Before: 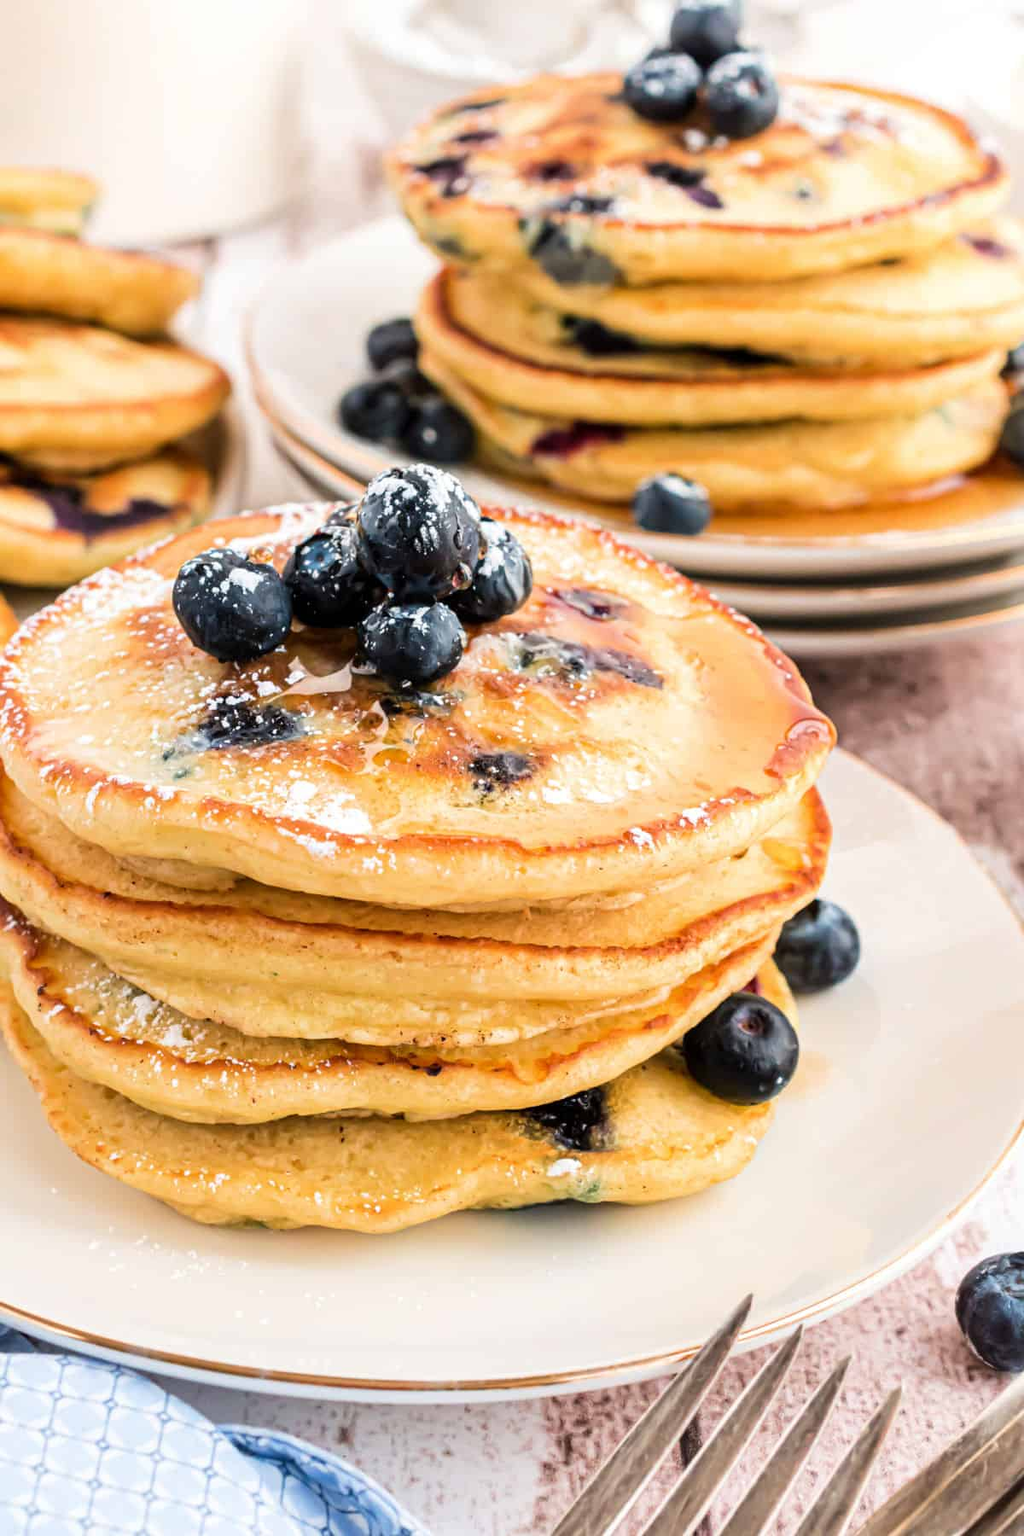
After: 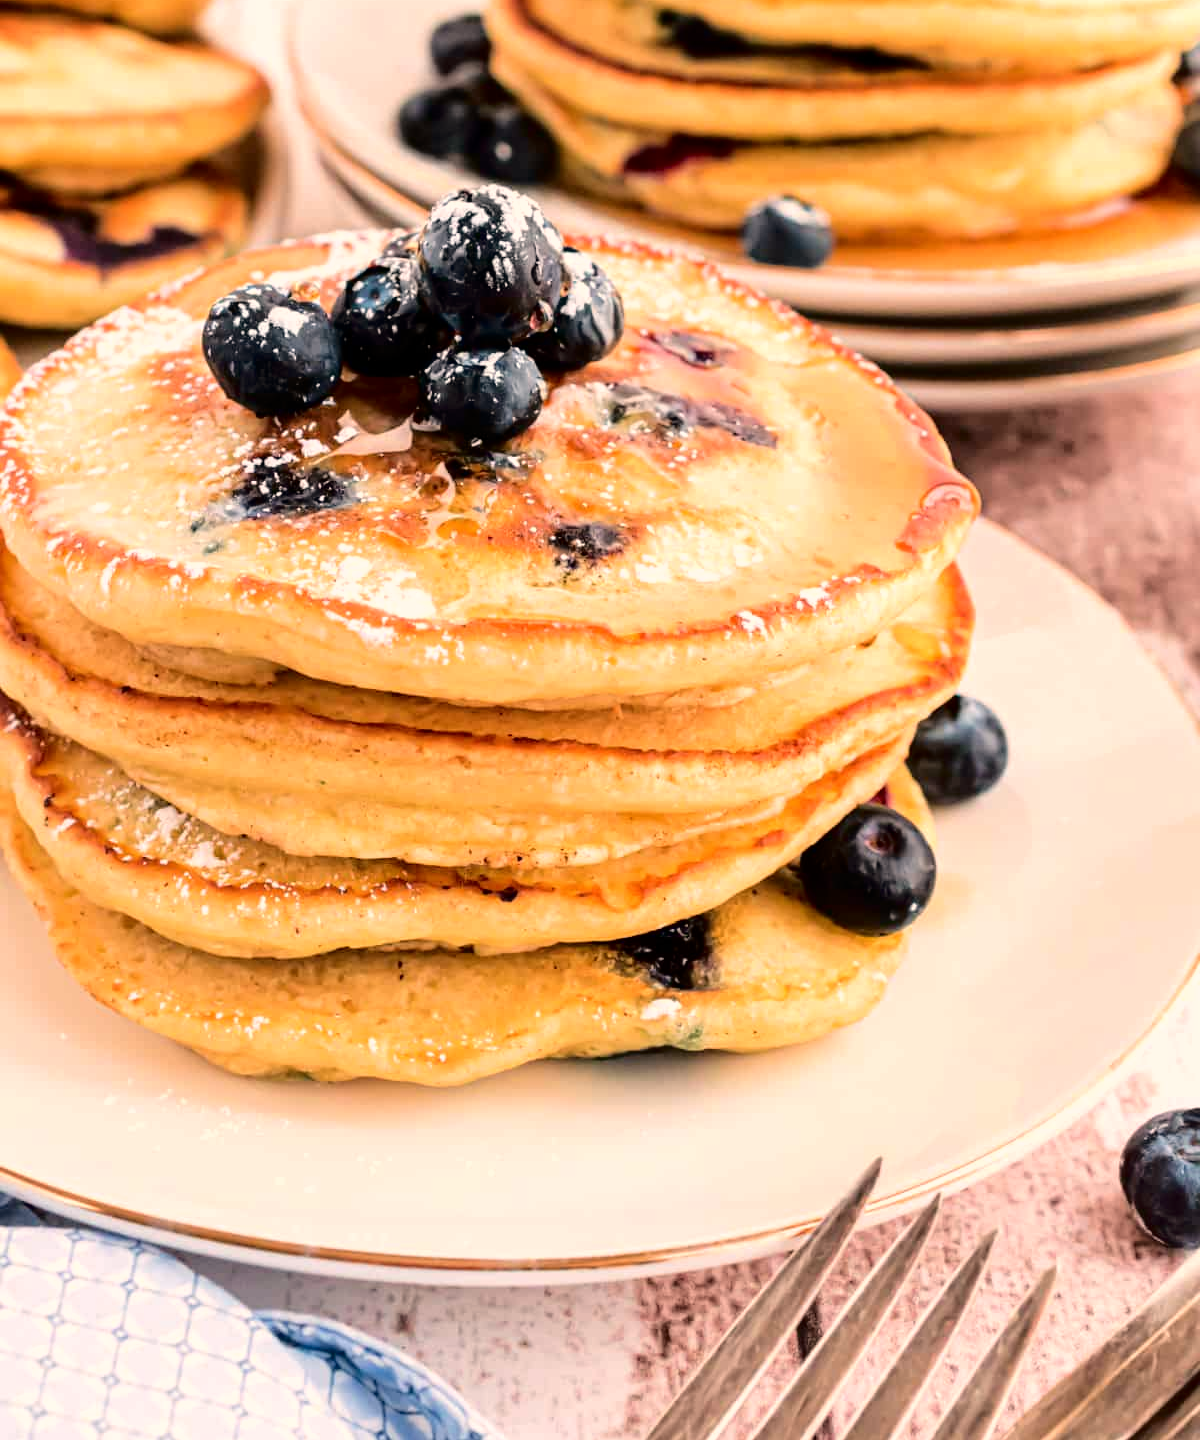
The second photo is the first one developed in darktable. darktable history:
white balance: red 1.127, blue 0.943
fill light: exposure -2 EV, width 8.6
crop and rotate: top 19.998%
